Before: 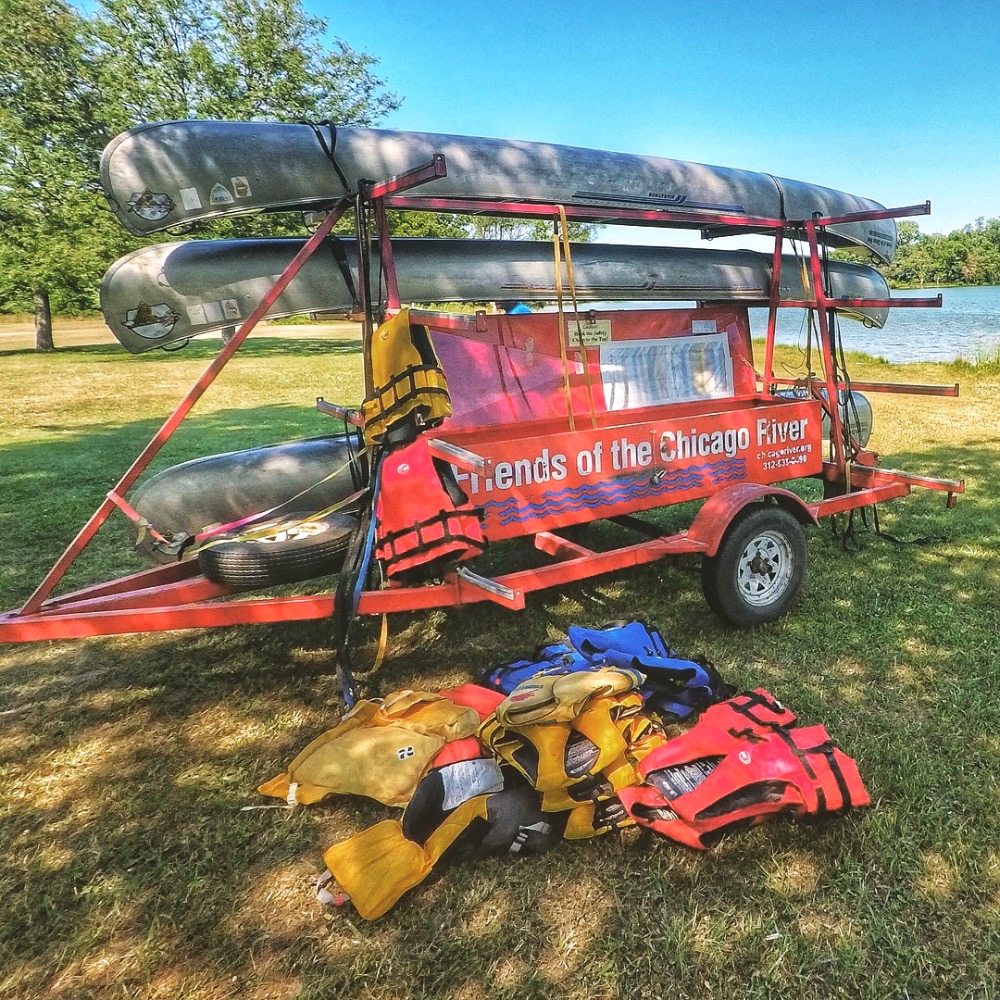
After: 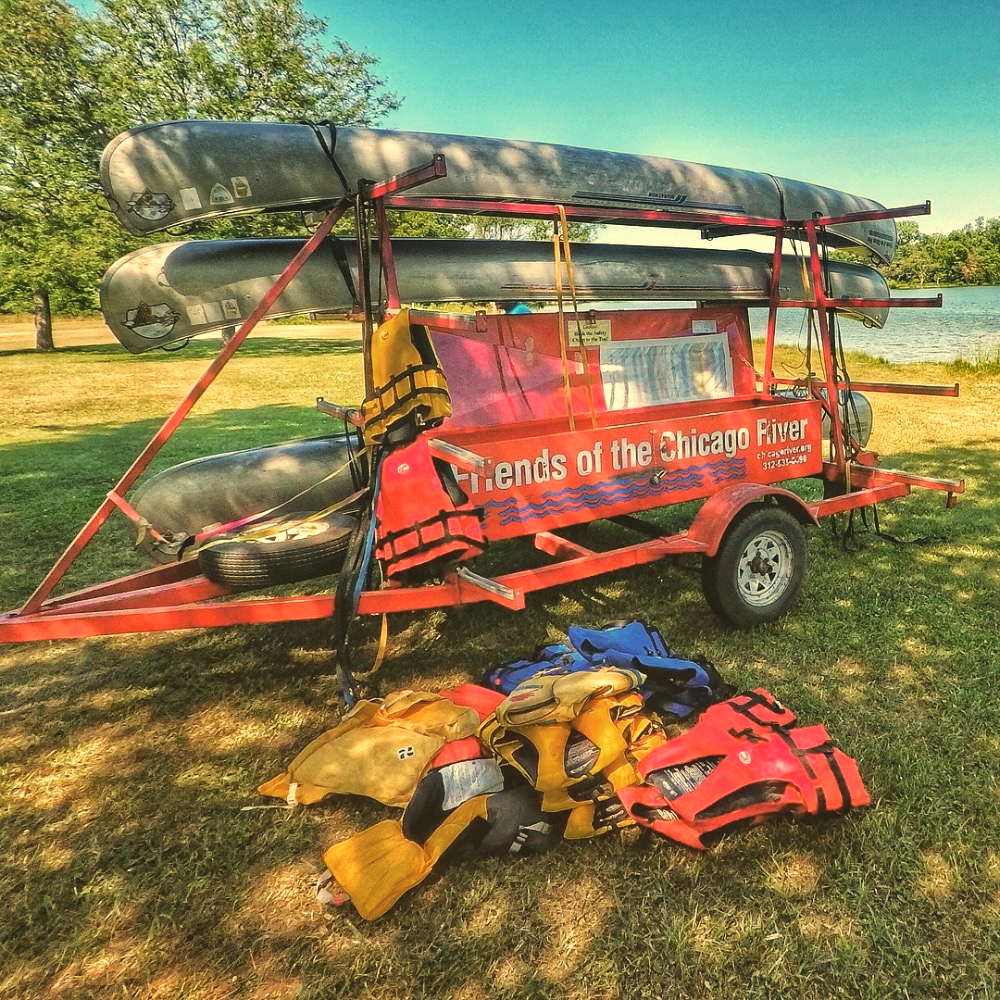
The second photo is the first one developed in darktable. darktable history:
white balance: red 1.08, blue 0.791
shadows and highlights: low approximation 0.01, soften with gaussian
